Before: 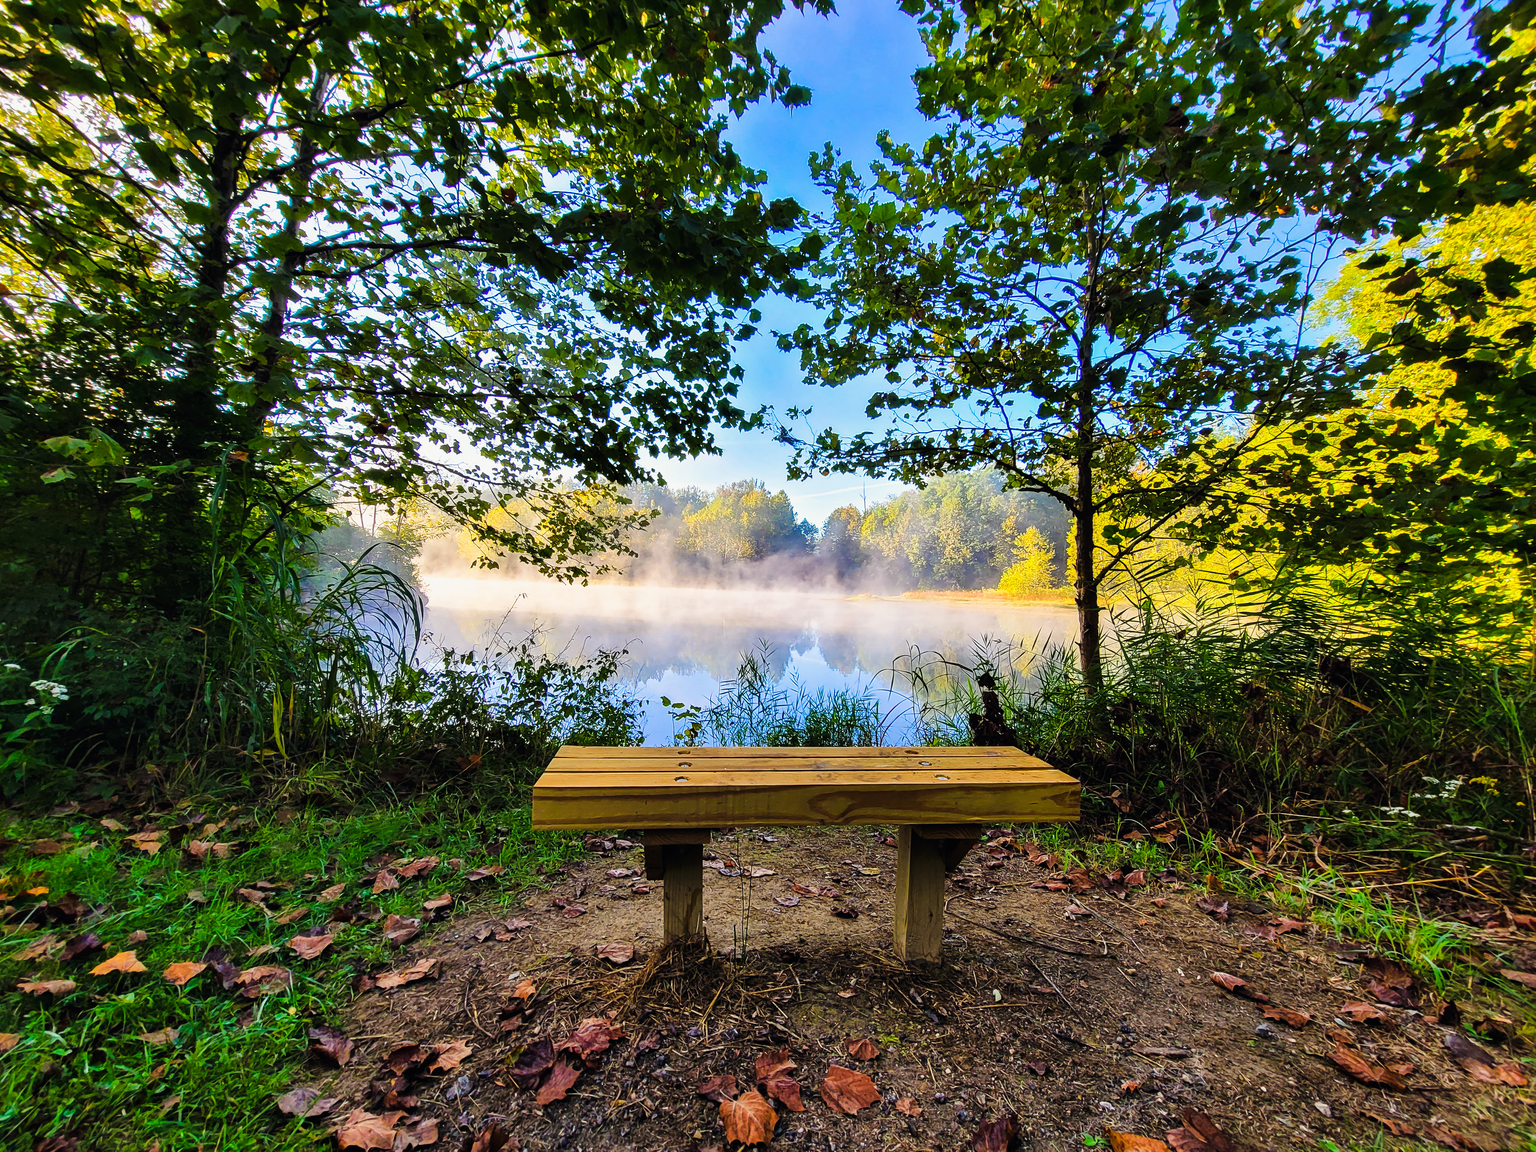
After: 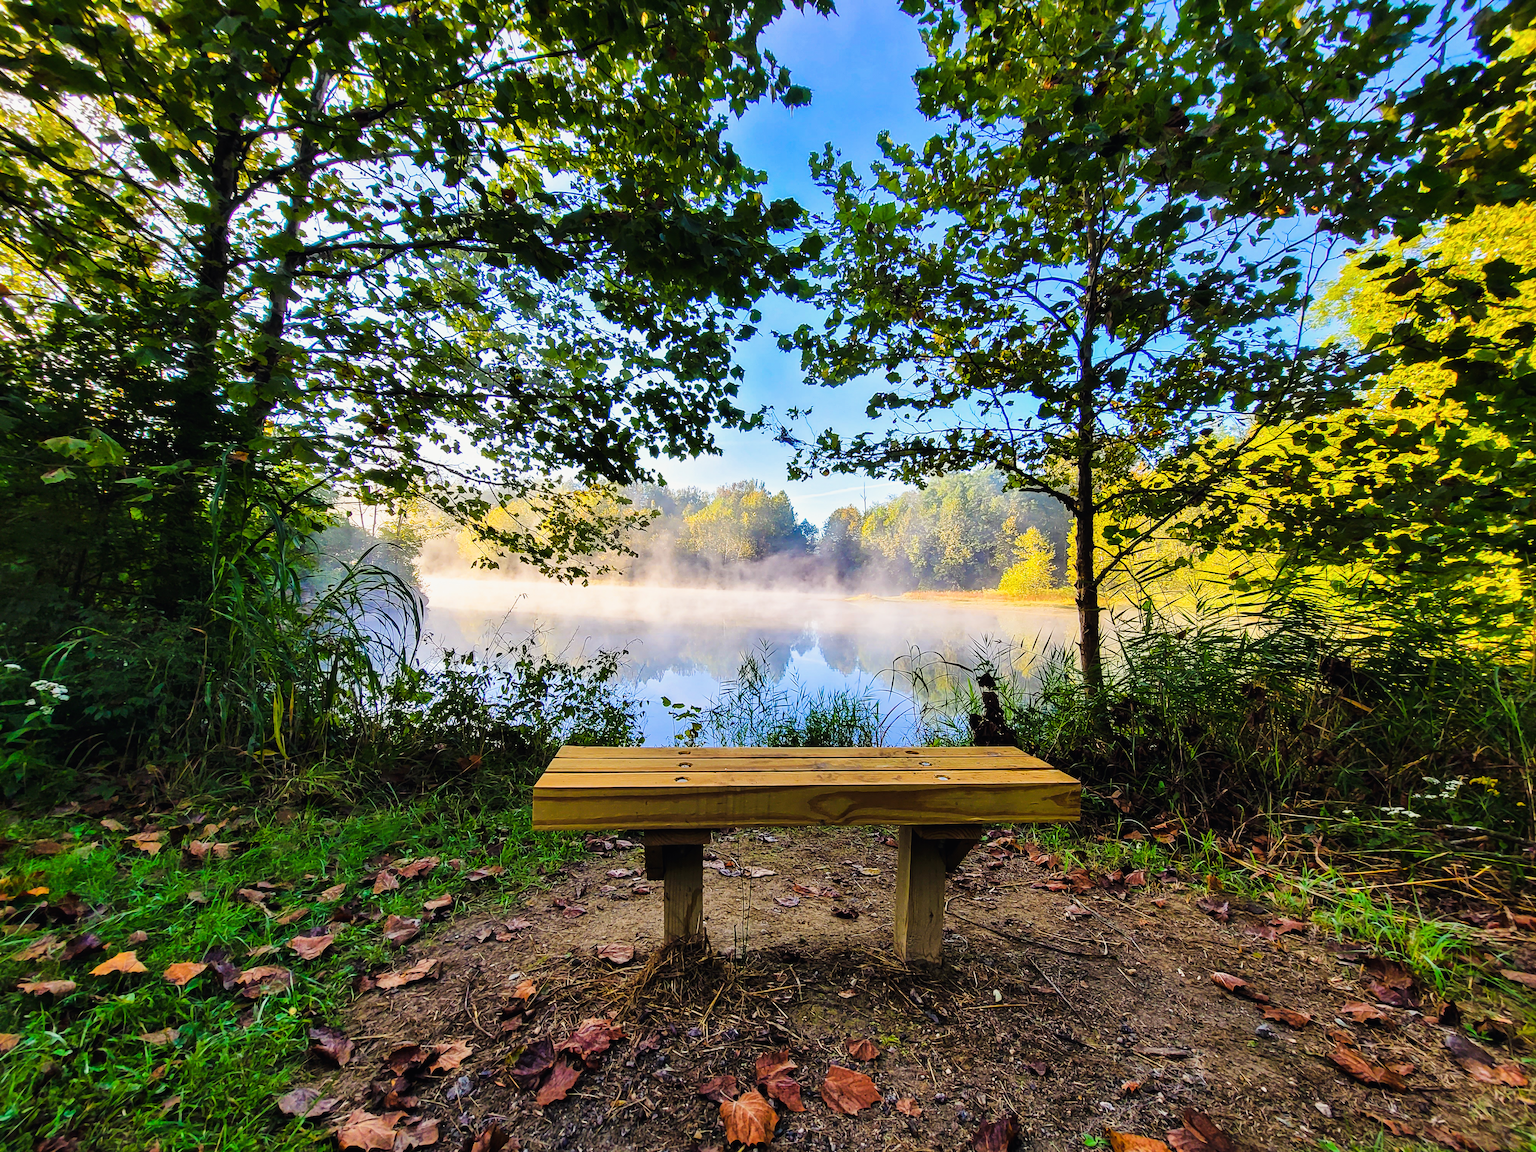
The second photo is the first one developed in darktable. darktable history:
exposure: black level correction 0, exposure 0 EV, compensate highlight preservation false
base curve: curves: ch0 [(0, 0) (0.283, 0.295) (1, 1)], preserve colors none
